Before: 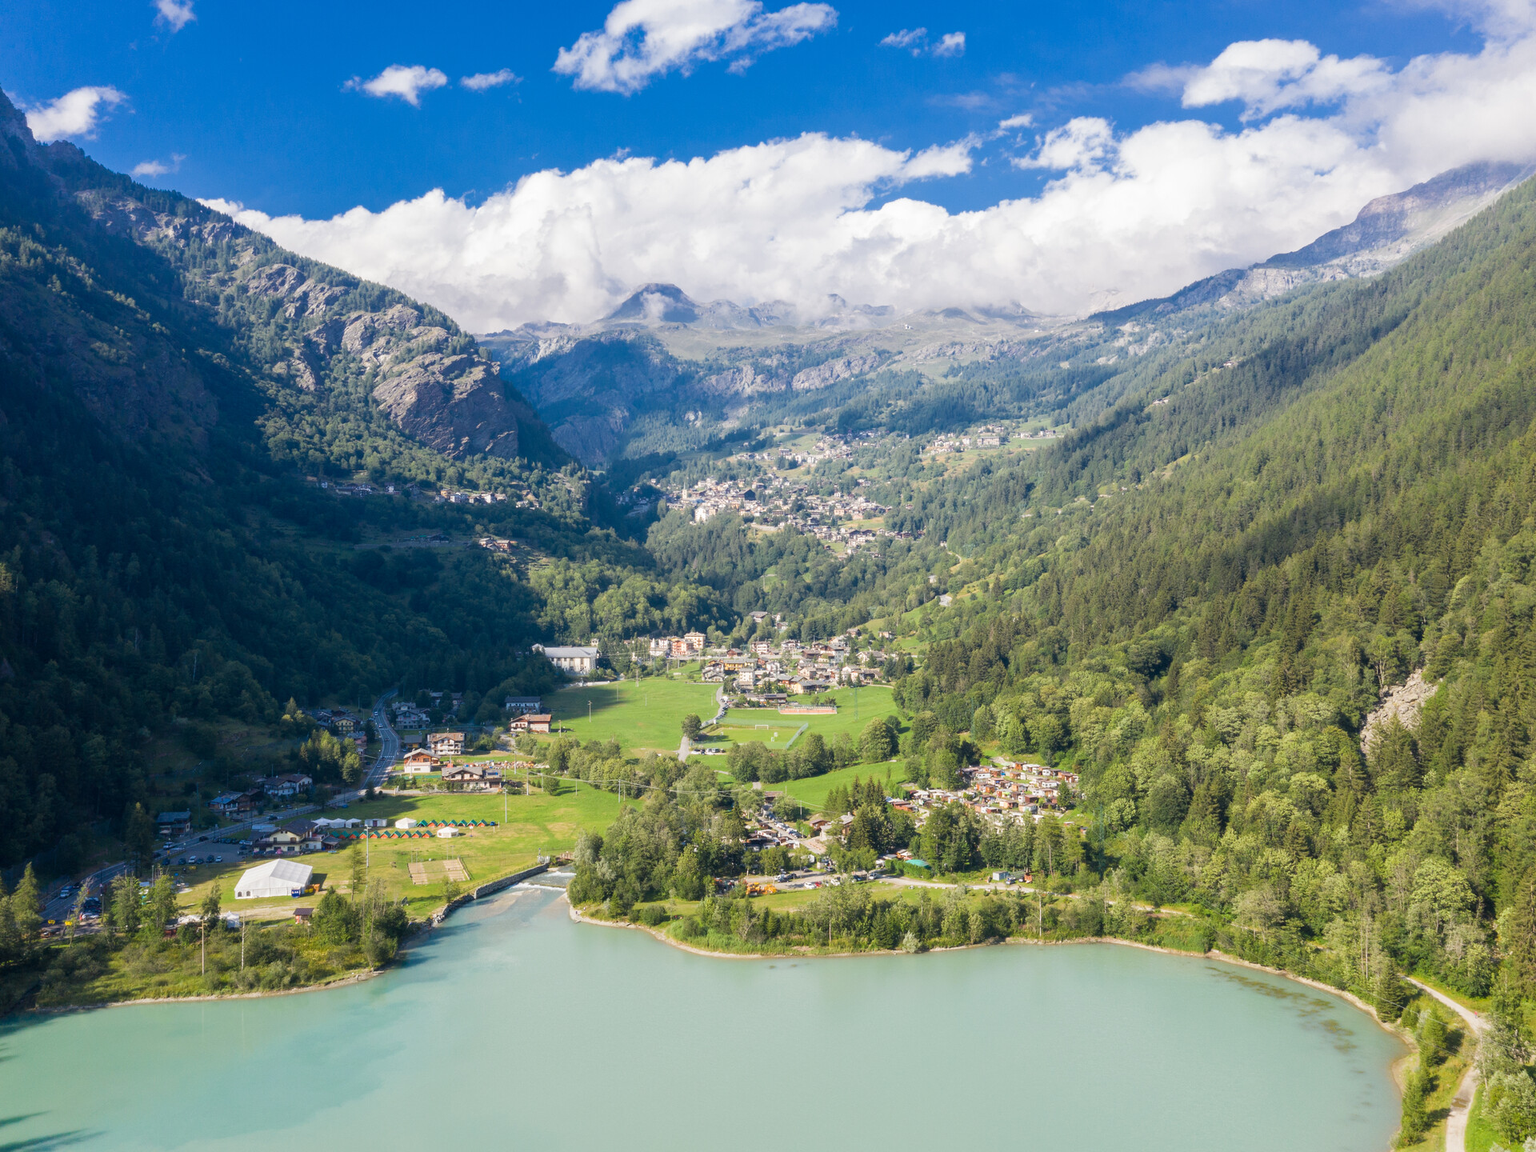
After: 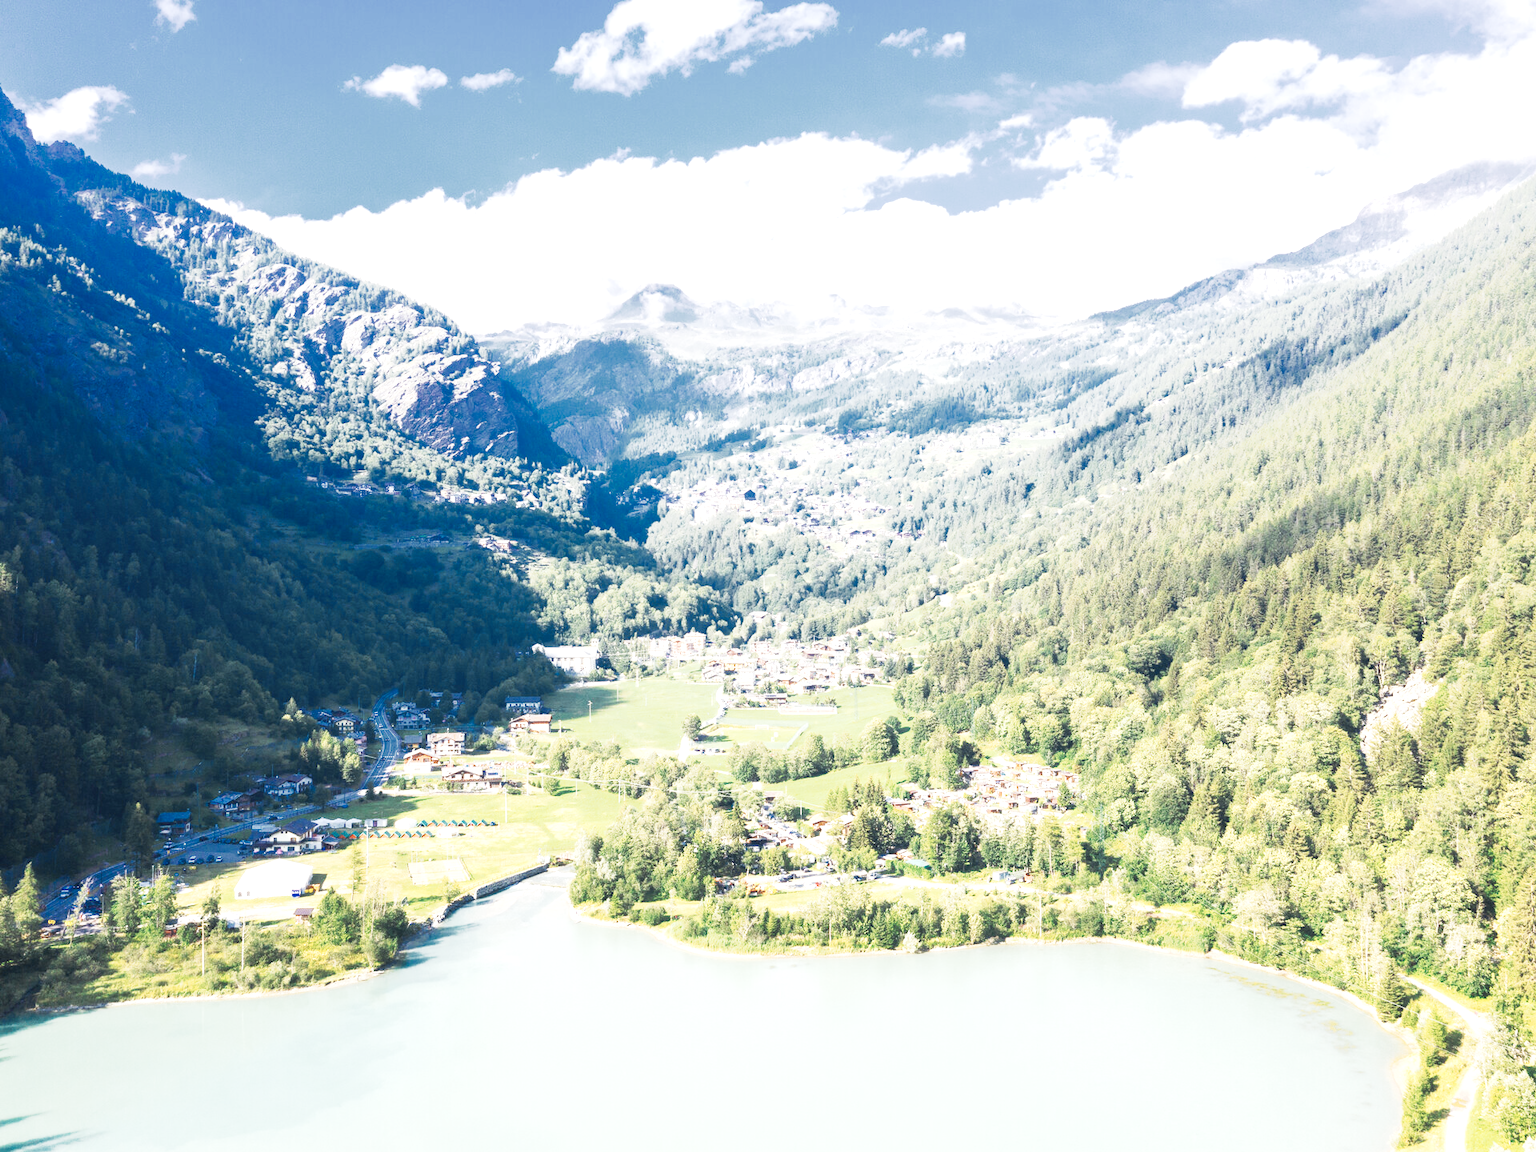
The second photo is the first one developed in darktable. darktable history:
tone curve: curves: ch0 [(0, 0.038) (0.193, 0.212) (0.461, 0.502) (0.629, 0.731) (0.838, 0.916) (1, 0.967)]; ch1 [(0, 0) (0.35, 0.356) (0.45, 0.453) (0.504, 0.503) (0.532, 0.524) (0.558, 0.559) (0.735, 0.762) (1, 1)]; ch2 [(0, 0) (0.281, 0.266) (0.456, 0.469) (0.5, 0.5) (0.533, 0.545) (0.606, 0.607) (0.646, 0.654) (1, 1)], preserve colors none
exposure: black level correction 0, exposure 1.62 EV, compensate exposure bias true, compensate highlight preservation false
color zones: curves: ch0 [(0, 0.5) (0.125, 0.4) (0.25, 0.5) (0.375, 0.4) (0.5, 0.4) (0.625, 0.35) (0.75, 0.35) (0.875, 0.5)]; ch1 [(0, 0.35) (0.125, 0.45) (0.25, 0.35) (0.375, 0.35) (0.5, 0.35) (0.625, 0.35) (0.75, 0.45) (0.875, 0.35)]; ch2 [(0, 0.6) (0.125, 0.5) (0.25, 0.5) (0.375, 0.6) (0.5, 0.6) (0.625, 0.5) (0.75, 0.5) (0.875, 0.5)]
